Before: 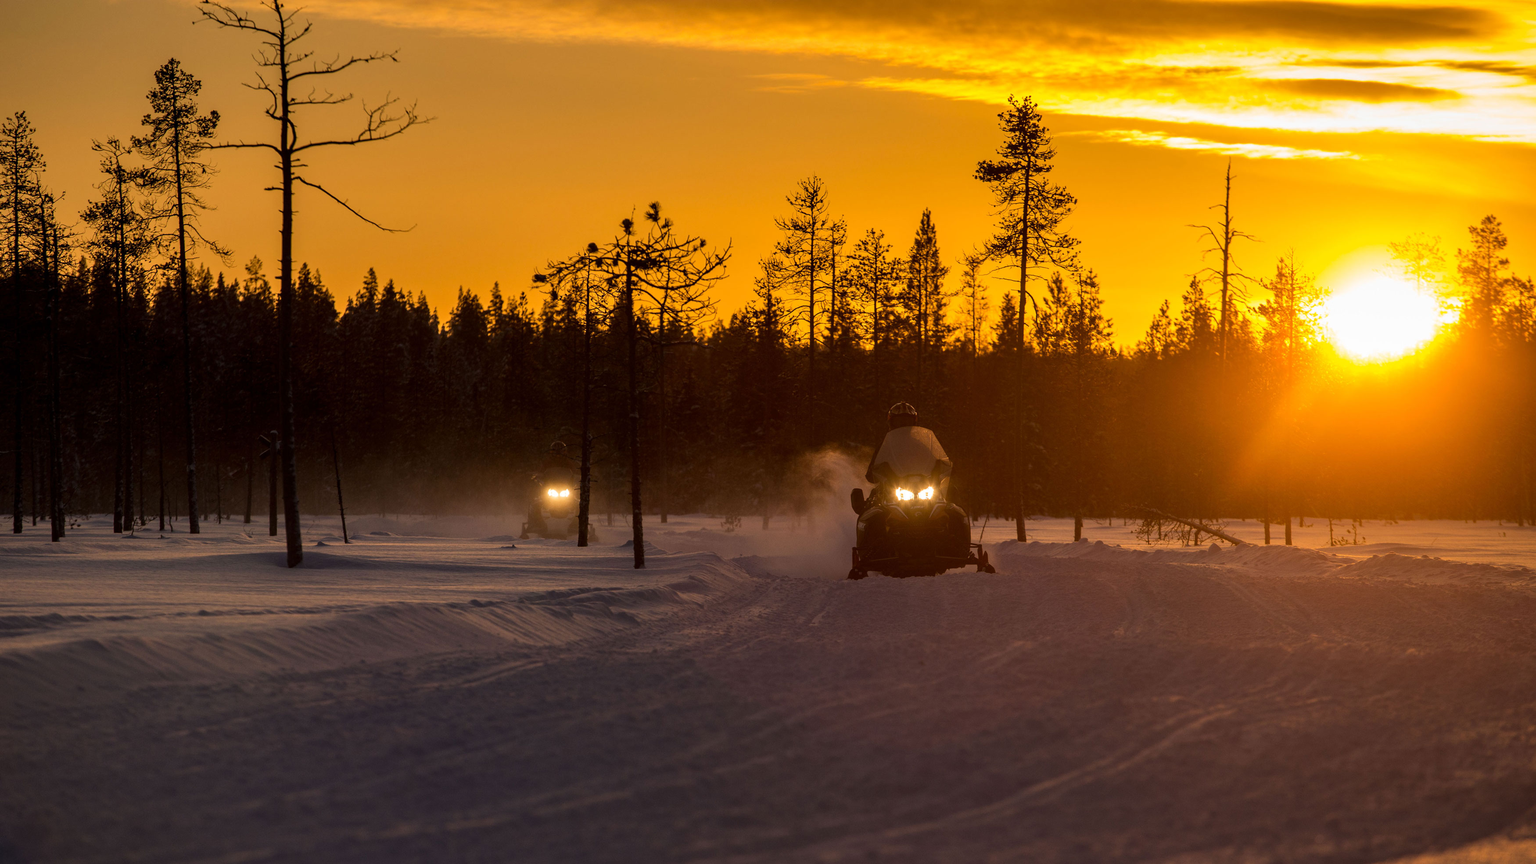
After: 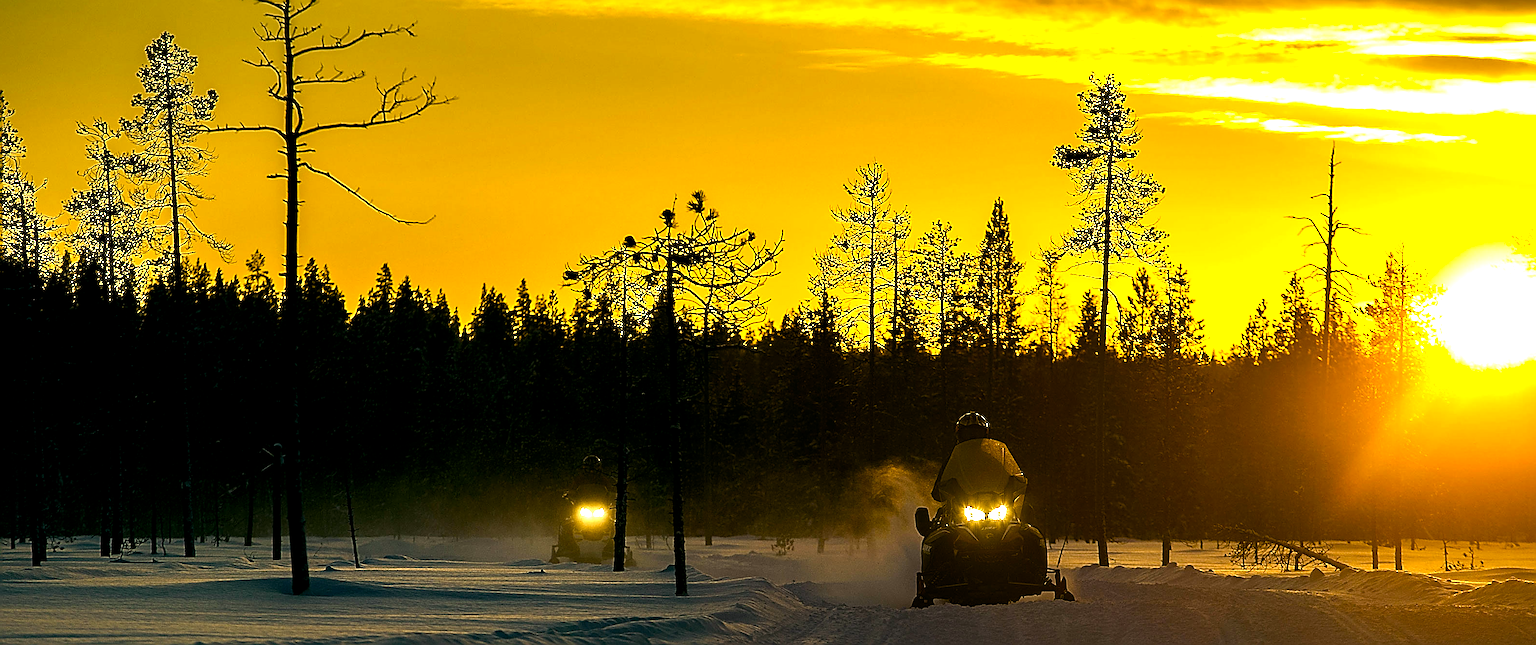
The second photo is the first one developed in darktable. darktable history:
crop: left 1.509%, top 3.452%, right 7.696%, bottom 28.452%
levels: levels [0, 0.476, 0.951]
sharpen: amount 2
color balance rgb: shadows lift › luminance -7.7%, shadows lift › chroma 2.13%, shadows lift › hue 165.27°, power › luminance -7.77%, power › chroma 1.1%, power › hue 215.88°, highlights gain › luminance 15.15%, highlights gain › chroma 7%, highlights gain › hue 125.57°, global offset › luminance -0.33%, global offset › chroma 0.11%, global offset › hue 165.27°, perceptual saturation grading › global saturation 24.42%, perceptual saturation grading › highlights -24.42%, perceptual saturation grading › mid-tones 24.42%, perceptual saturation grading › shadows 40%, perceptual brilliance grading › global brilliance -5%, perceptual brilliance grading › highlights 24.42%, perceptual brilliance grading › mid-tones 7%, perceptual brilliance grading › shadows -5%
